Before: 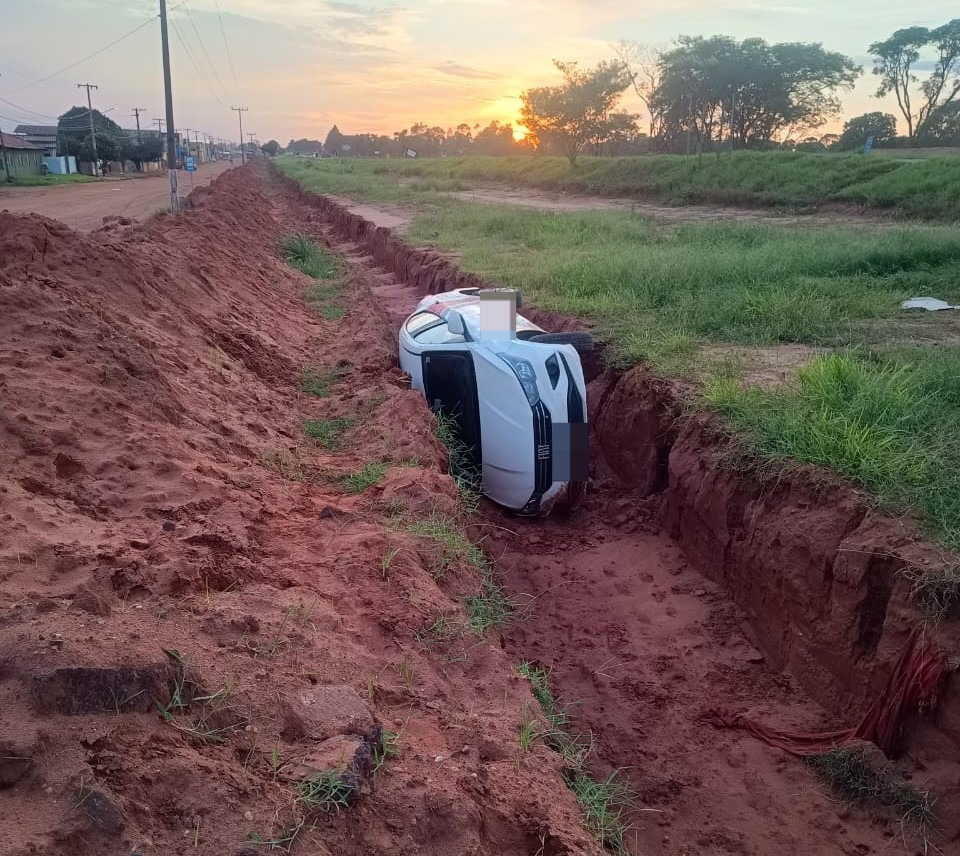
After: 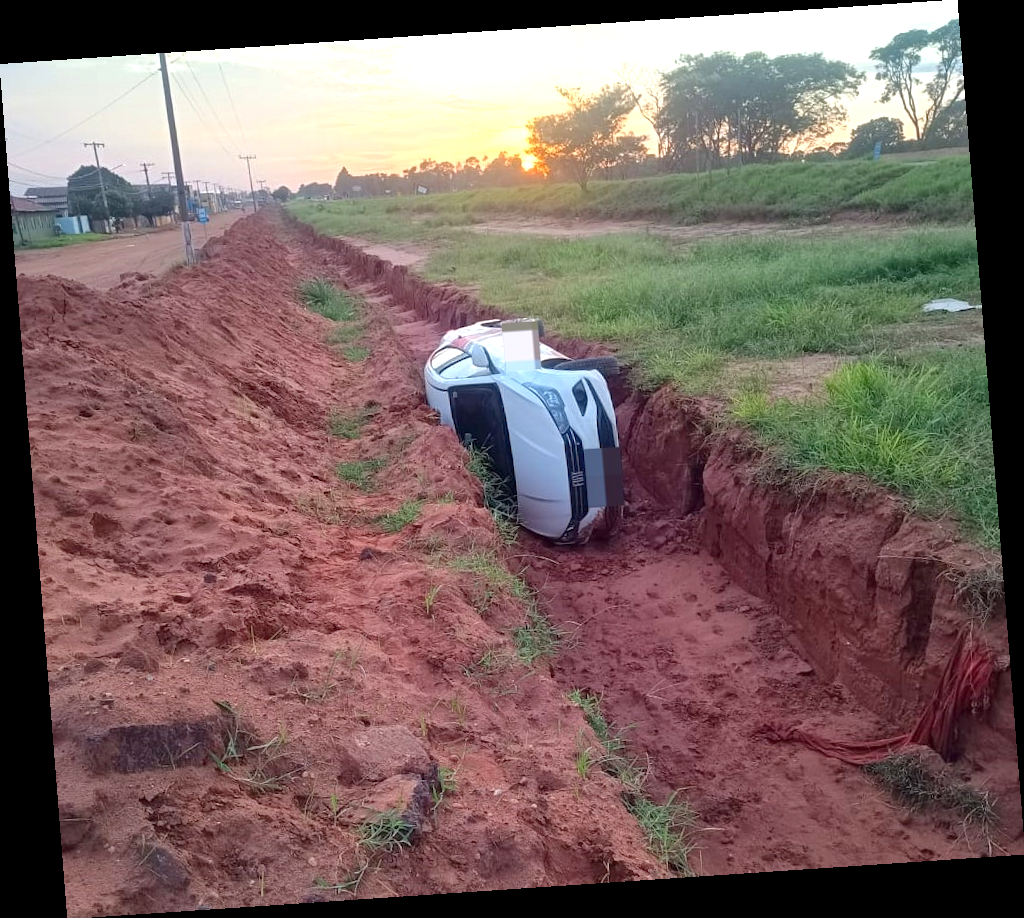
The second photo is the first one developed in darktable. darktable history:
rotate and perspective: rotation -4.2°, shear 0.006, automatic cropping off
tone equalizer: -8 EV 0.25 EV, -7 EV 0.417 EV, -6 EV 0.417 EV, -5 EV 0.25 EV, -3 EV -0.25 EV, -2 EV -0.417 EV, -1 EV -0.417 EV, +0 EV -0.25 EV, edges refinement/feathering 500, mask exposure compensation -1.57 EV, preserve details guided filter
exposure: exposure 0.921 EV, compensate highlight preservation false
